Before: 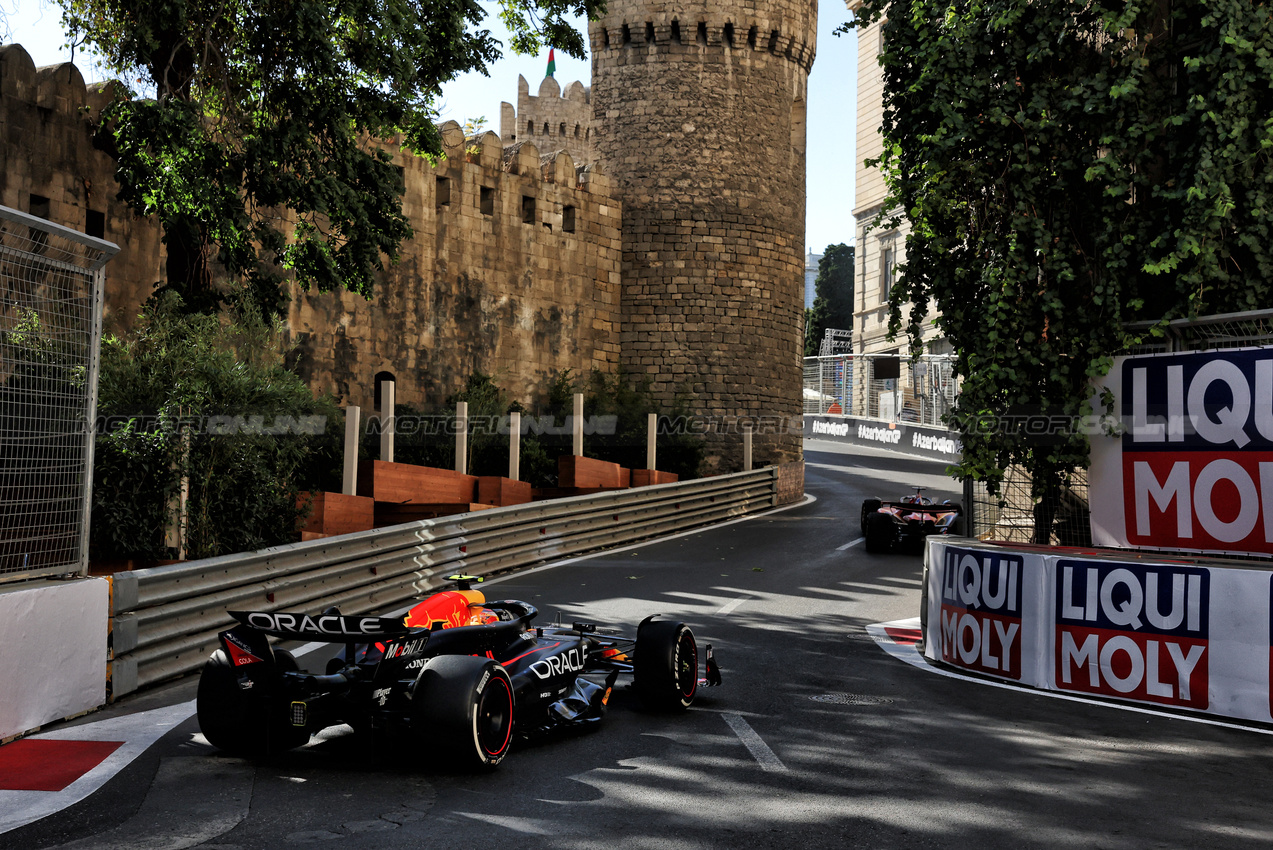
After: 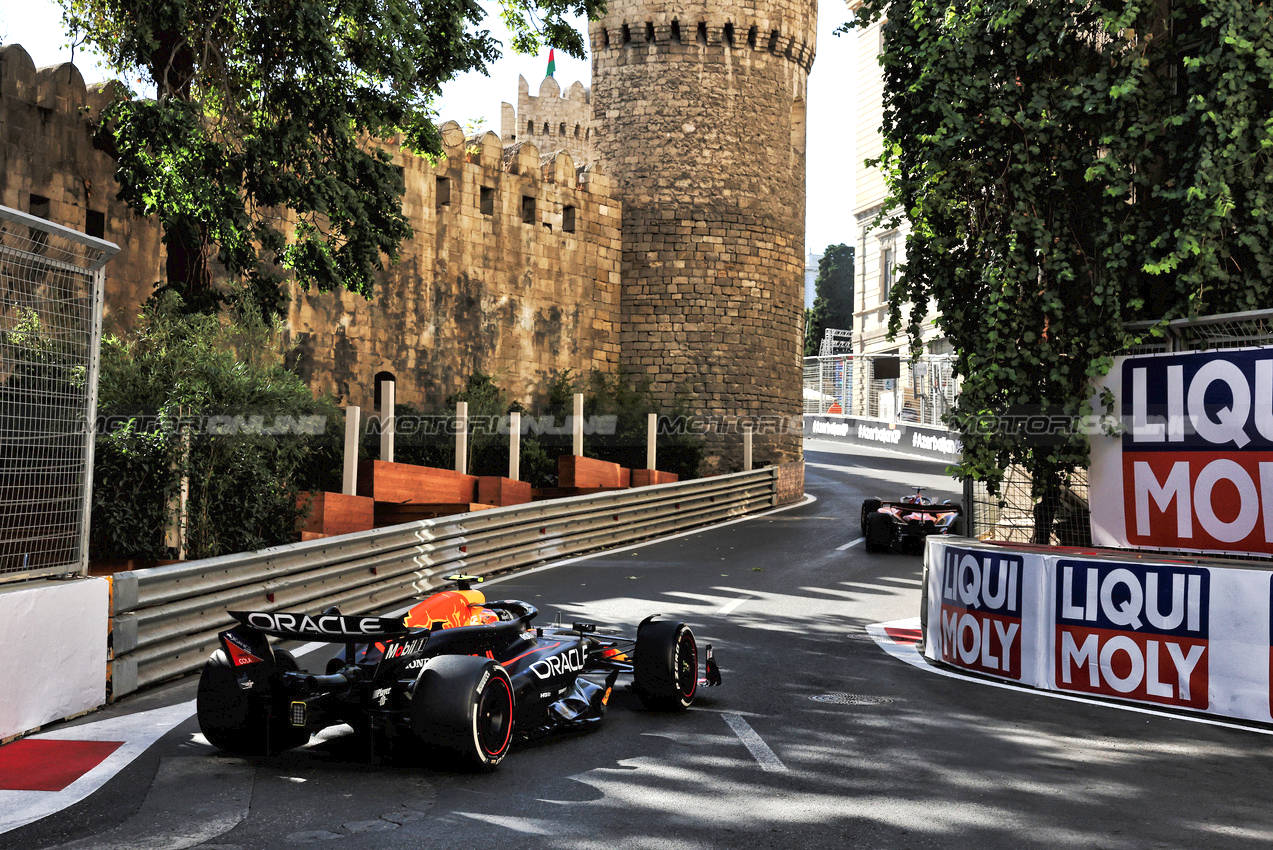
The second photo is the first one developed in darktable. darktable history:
exposure: exposure 0.698 EV, compensate highlight preservation false
tone curve: curves: ch0 [(0, 0) (0.003, 0.026) (0.011, 0.03) (0.025, 0.047) (0.044, 0.082) (0.069, 0.119) (0.1, 0.157) (0.136, 0.19) (0.177, 0.231) (0.224, 0.27) (0.277, 0.318) (0.335, 0.383) (0.399, 0.456) (0.468, 0.532) (0.543, 0.618) (0.623, 0.71) (0.709, 0.786) (0.801, 0.851) (0.898, 0.908) (1, 1)], preserve colors none
